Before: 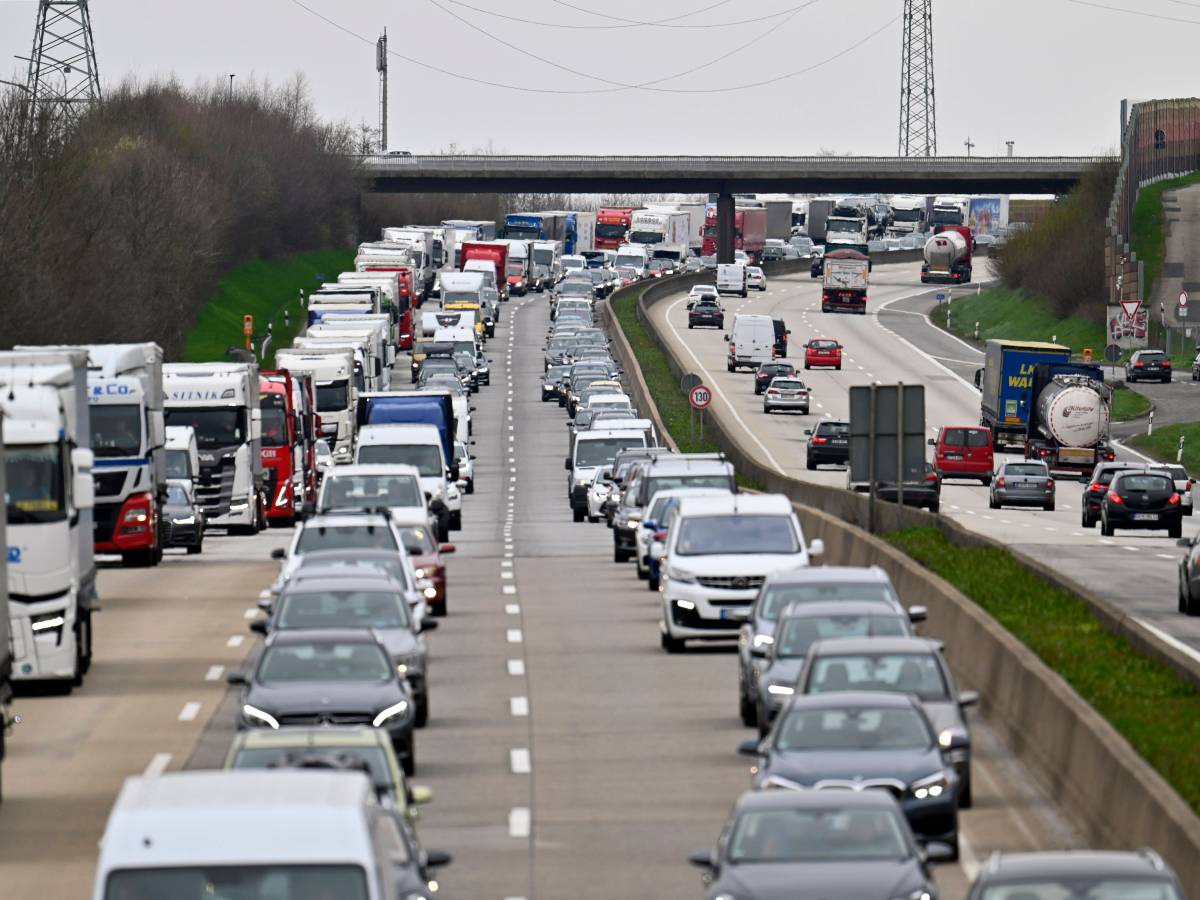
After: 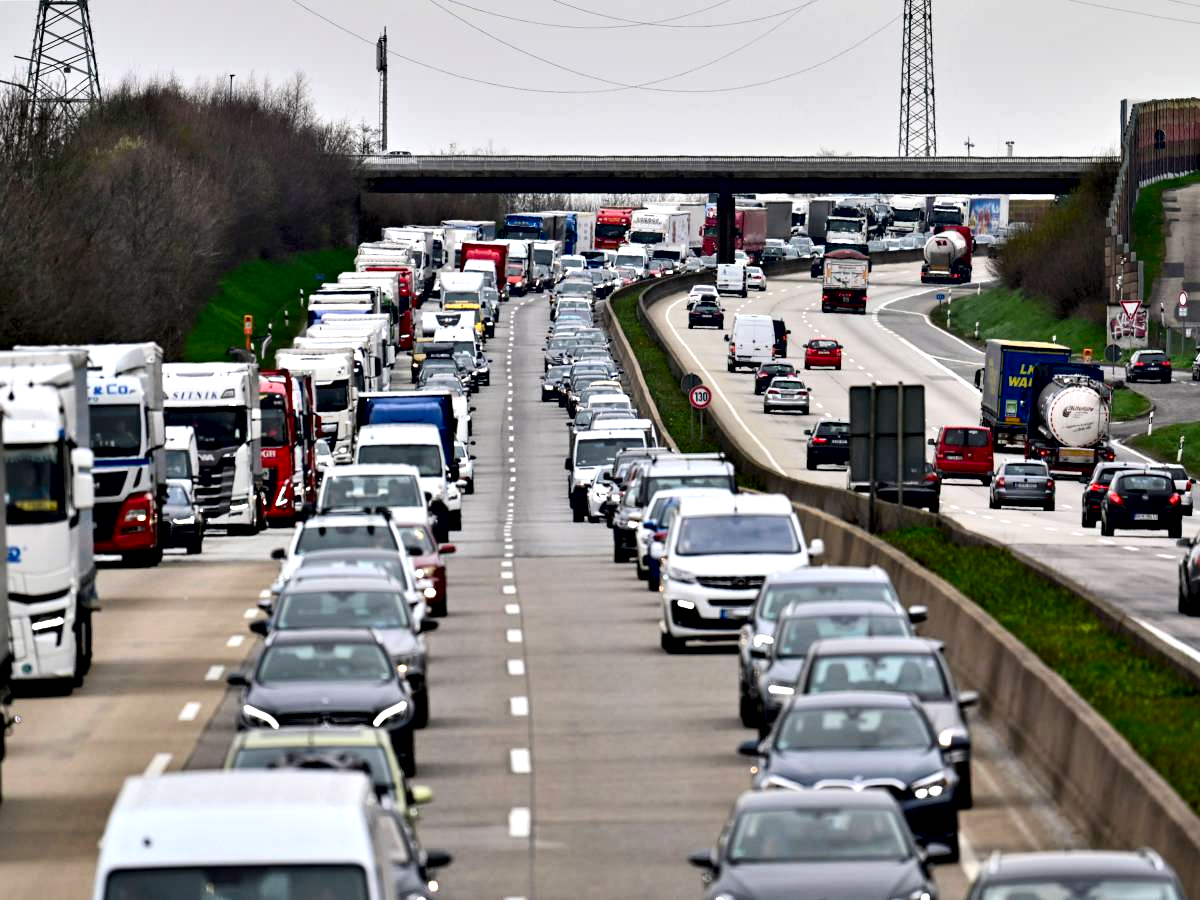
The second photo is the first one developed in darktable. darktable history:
contrast brightness saturation: contrast 0.103, brightness 0.027, saturation 0.093
local contrast: highlights 61%, shadows 112%, detail 106%, midtone range 0.522
contrast equalizer: octaves 7, y [[0.6 ×6], [0.55 ×6], [0 ×6], [0 ×6], [0 ×6]]
